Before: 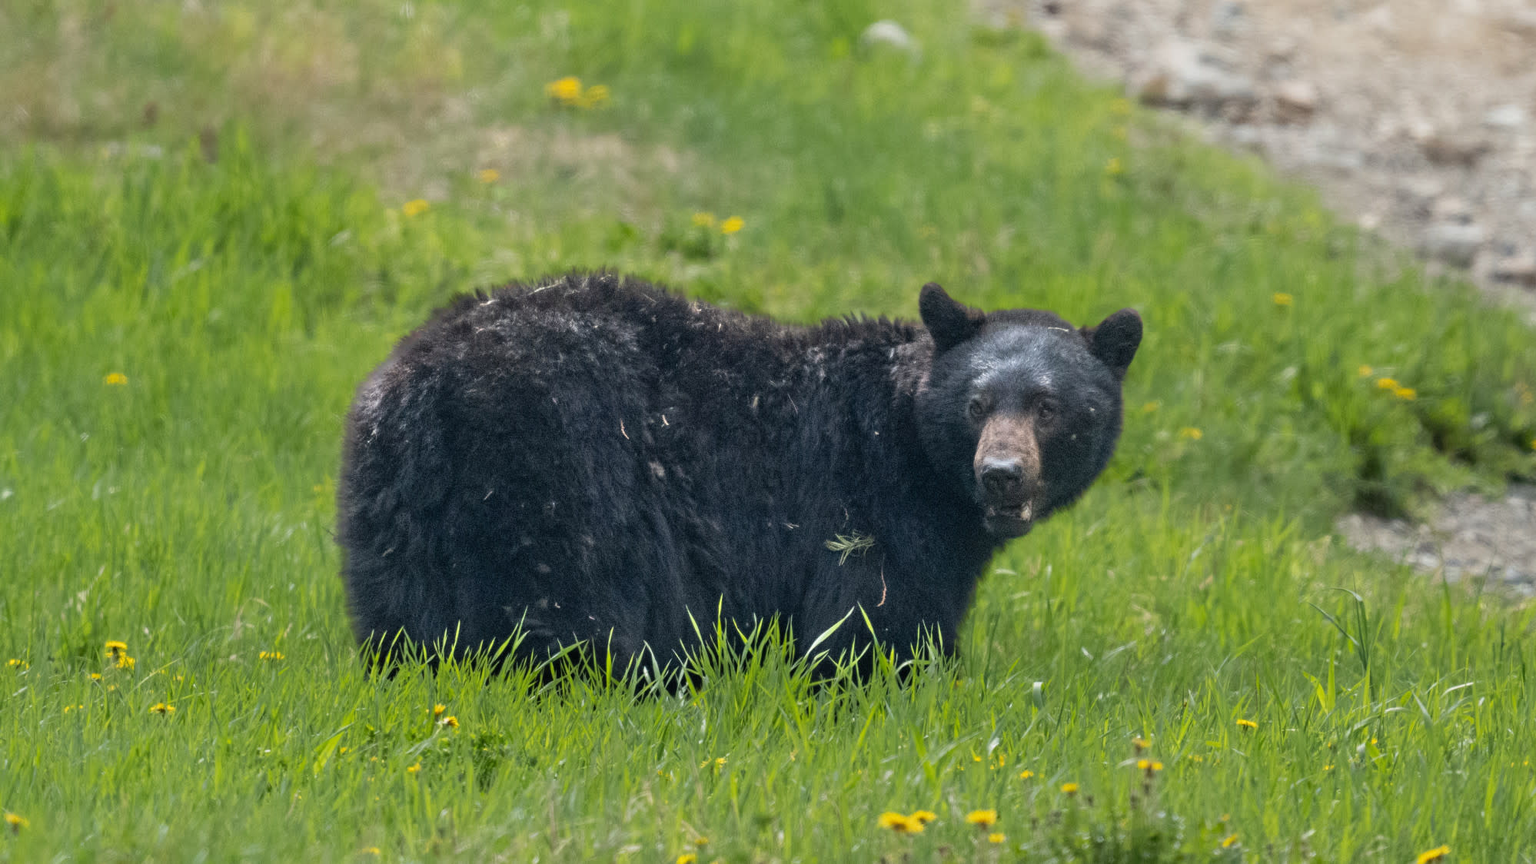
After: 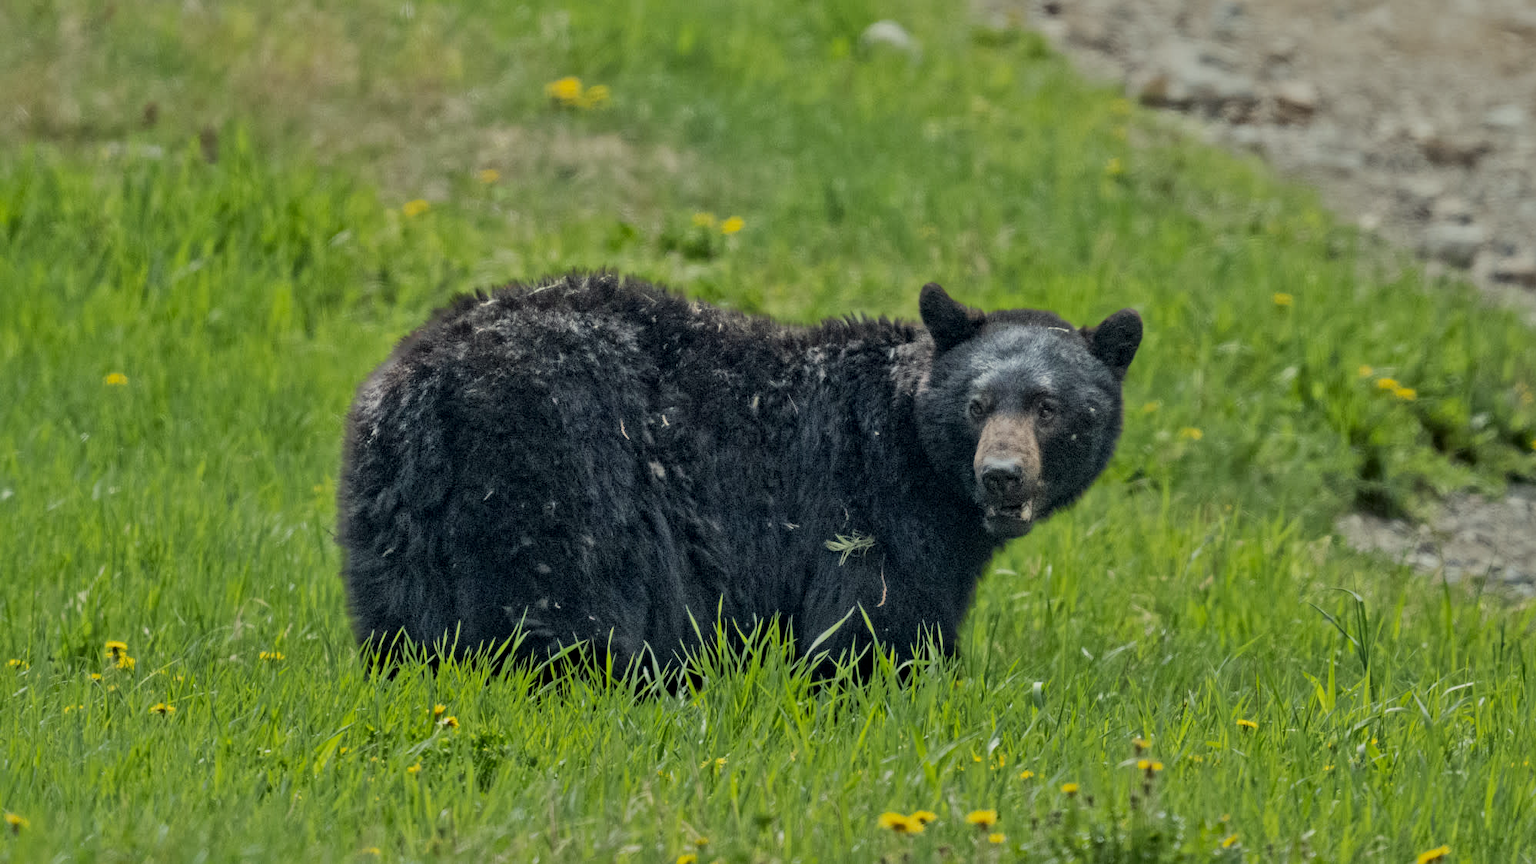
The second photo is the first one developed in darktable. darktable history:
local contrast: mode bilateral grid, contrast 20, coarseness 20, detail 150%, midtone range 0.2
filmic rgb: black relative exposure -16 EV, white relative exposure 6.12 EV, hardness 5.22
color correction: highlights a* -4.28, highlights b* 6.53
tone equalizer: -8 EV -0.002 EV, -7 EV 0.005 EV, -6 EV -0.008 EV, -5 EV 0.007 EV, -4 EV -0.042 EV, -3 EV -0.233 EV, -2 EV -0.662 EV, -1 EV -0.983 EV, +0 EV -0.969 EV, smoothing diameter 2%, edges refinement/feathering 20, mask exposure compensation -1.57 EV, filter diffusion 5
